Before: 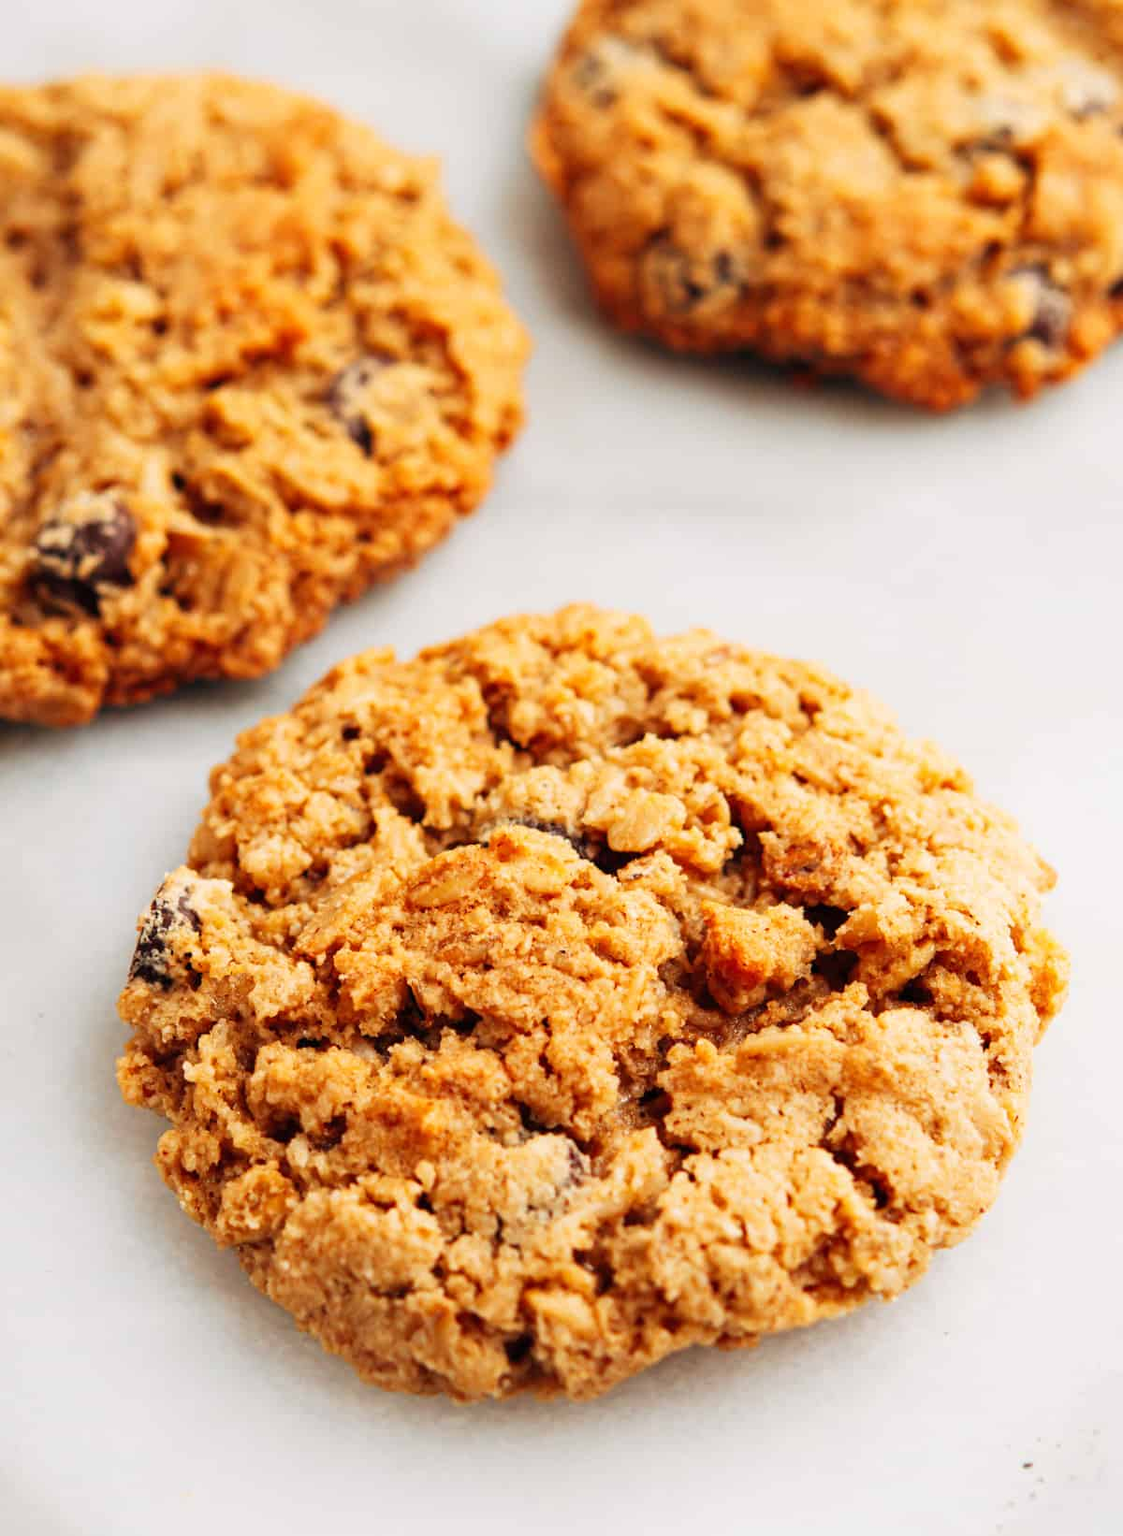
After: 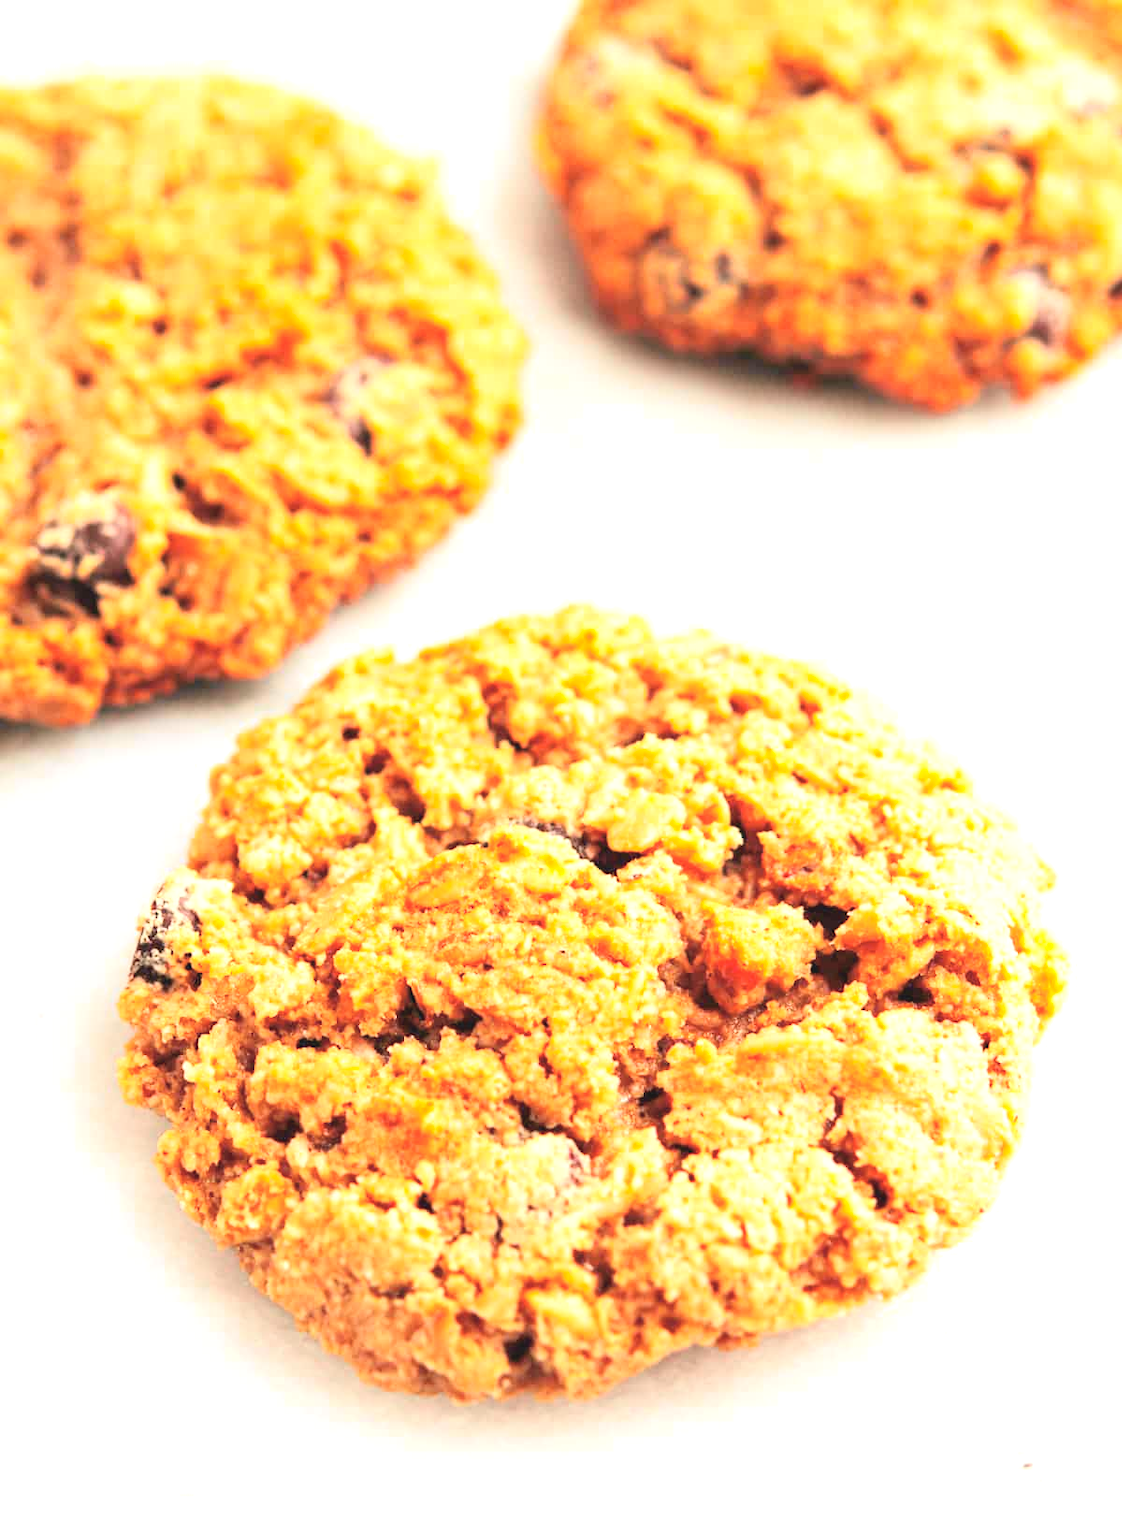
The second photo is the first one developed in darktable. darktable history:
tone curve: curves: ch0 [(0, 0) (0.739, 0.837) (1, 1)]; ch1 [(0, 0) (0.226, 0.261) (0.383, 0.397) (0.462, 0.473) (0.498, 0.502) (0.521, 0.52) (0.578, 0.57) (1, 1)]; ch2 [(0, 0) (0.438, 0.456) (0.5, 0.5) (0.547, 0.557) (0.597, 0.58) (0.629, 0.603) (1, 1)], color space Lab, independent channels, preserve colors none
contrast brightness saturation: contrast -0.1, brightness 0.05, saturation 0.08
exposure: black level correction 0, exposure 1 EV, compensate exposure bias true, compensate highlight preservation false
